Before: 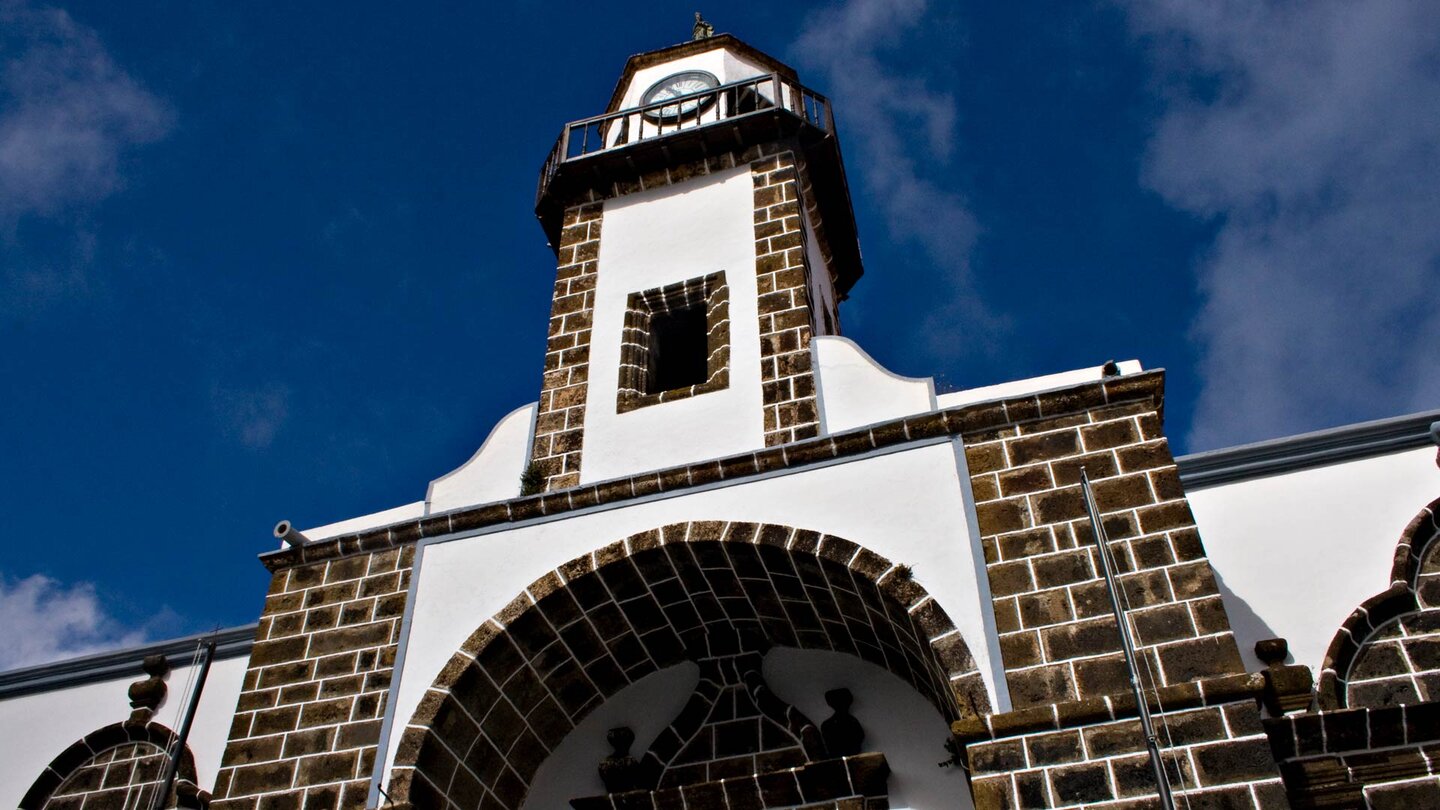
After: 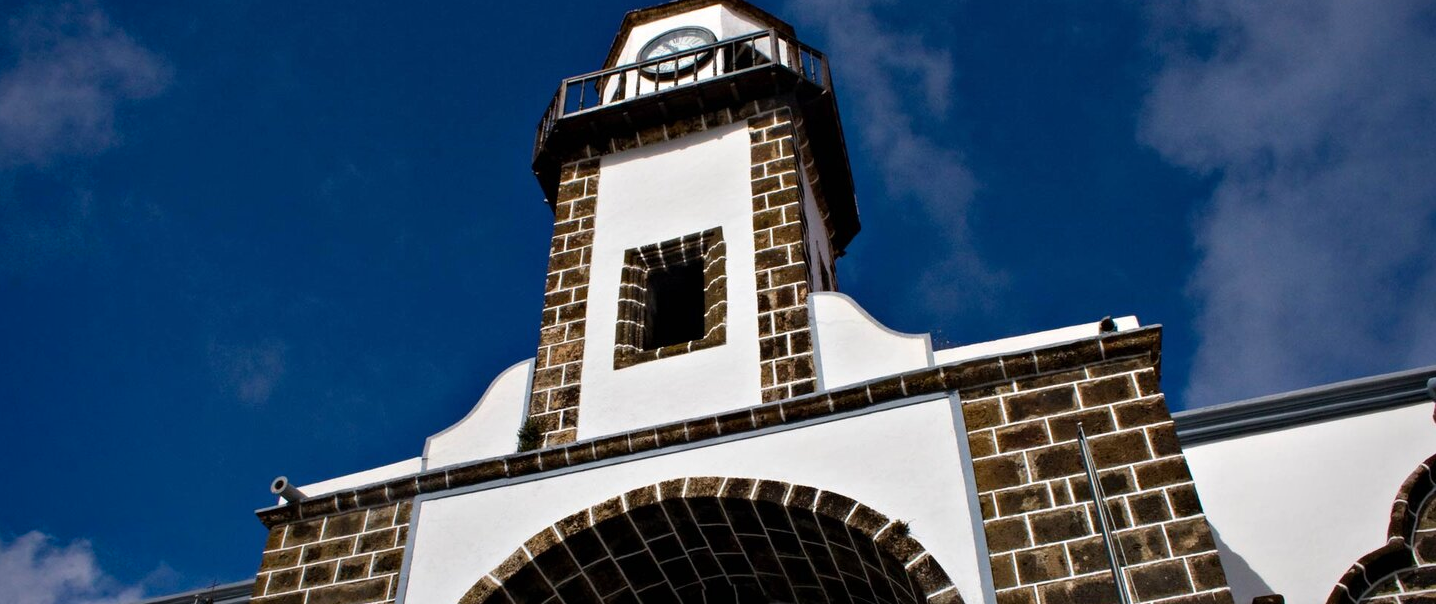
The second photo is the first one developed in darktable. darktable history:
crop: left 0.252%, top 5.476%, bottom 19.896%
vignetting: saturation 0.365
